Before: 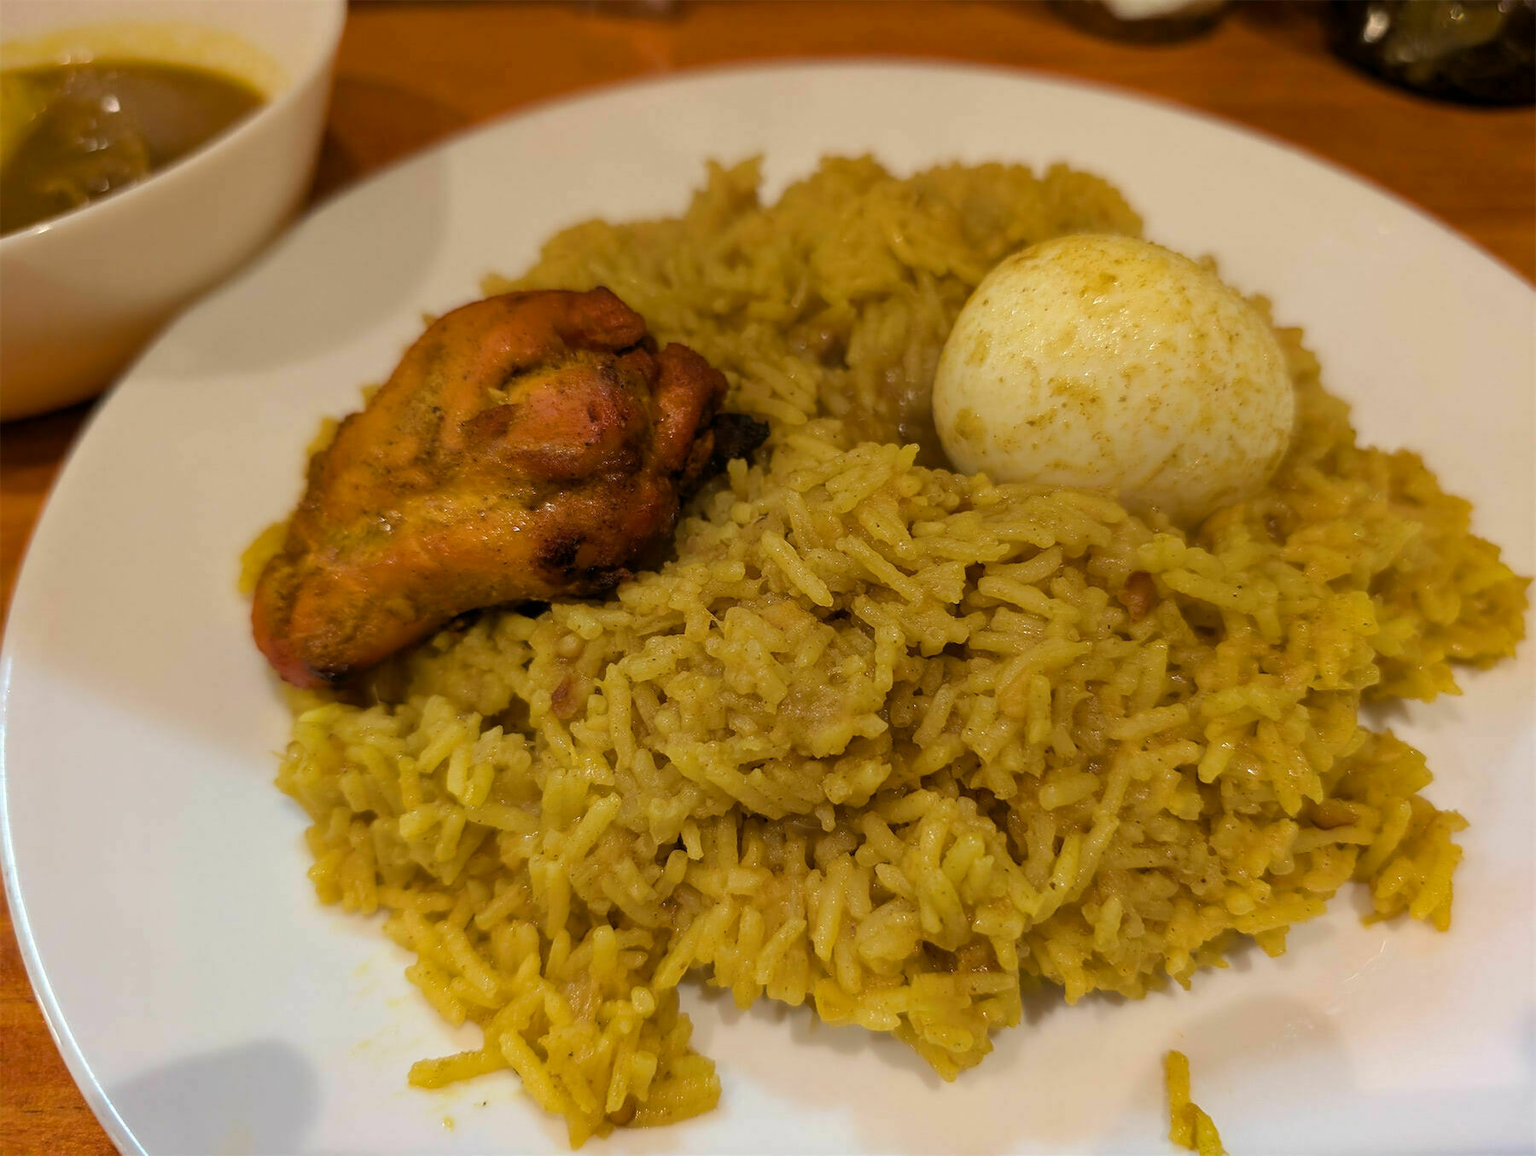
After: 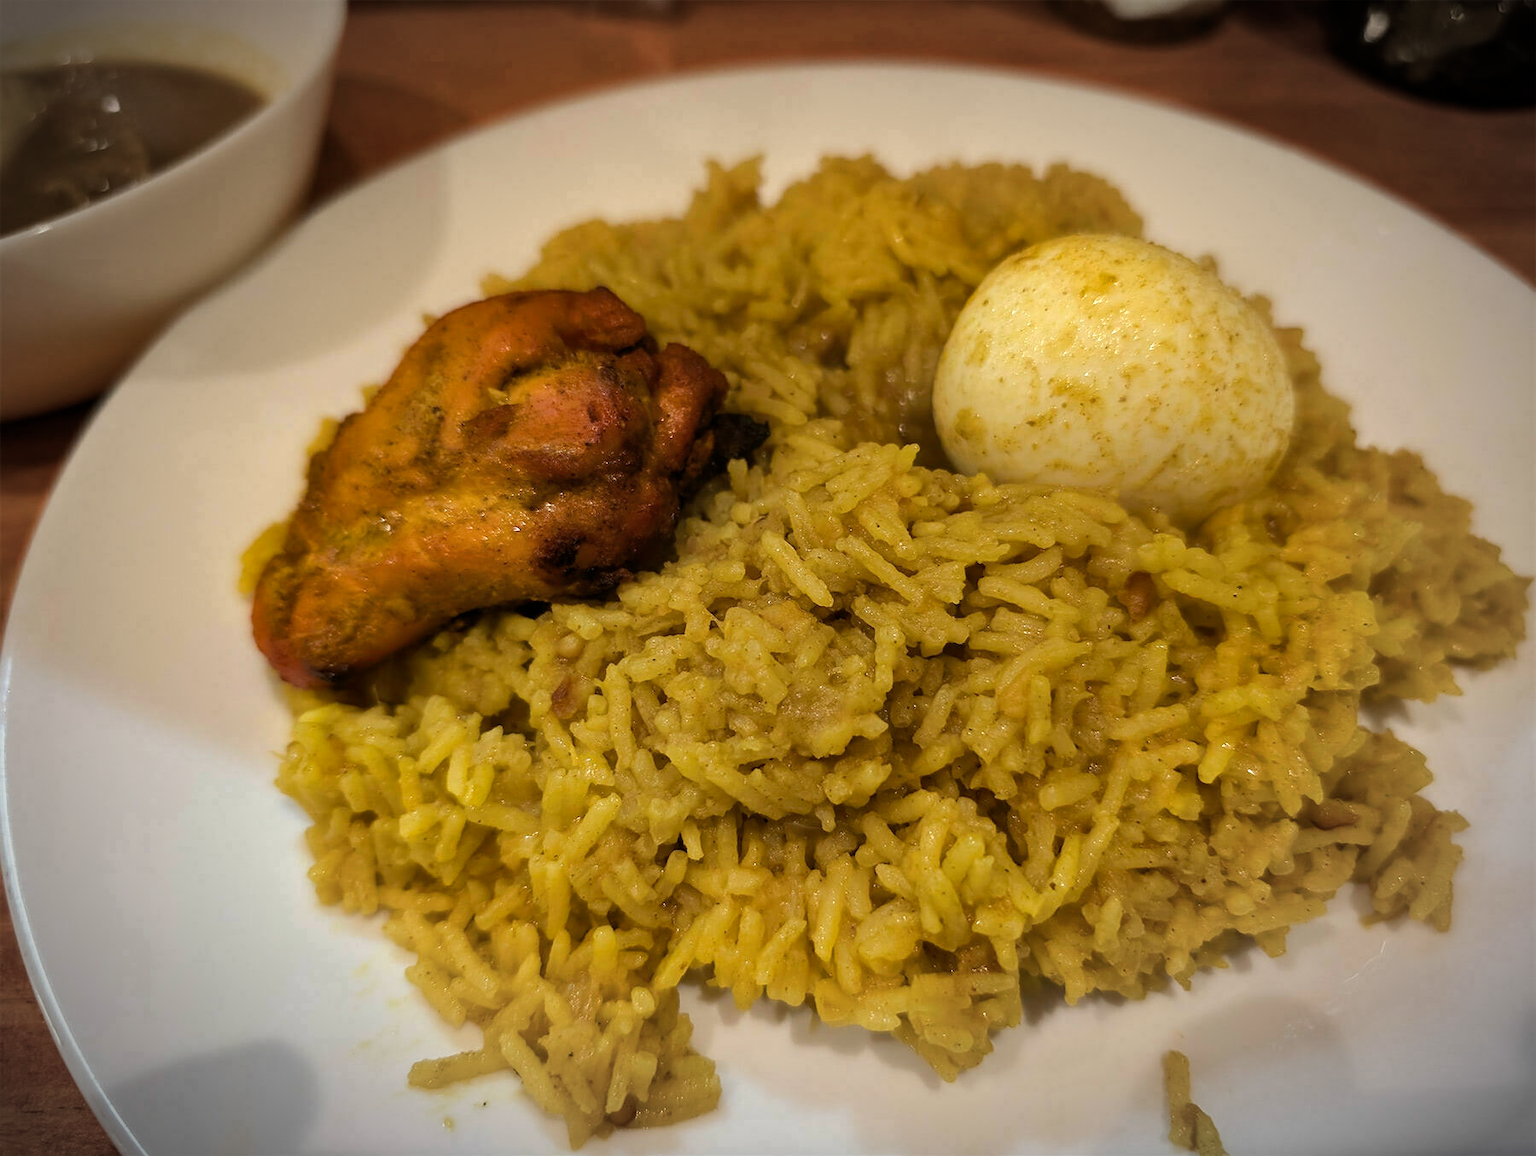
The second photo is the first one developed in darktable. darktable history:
tone equalizer: -8 EV -0.417 EV, -7 EV -0.389 EV, -6 EV -0.333 EV, -5 EV -0.222 EV, -3 EV 0.222 EV, -2 EV 0.333 EV, -1 EV 0.389 EV, +0 EV 0.417 EV, edges refinement/feathering 500, mask exposure compensation -1.57 EV, preserve details no
vignetting: fall-off start 67.5%, fall-off radius 67.23%, brightness -0.813, automatic ratio true
shadows and highlights: shadows 37.27, highlights -28.18, soften with gaussian
